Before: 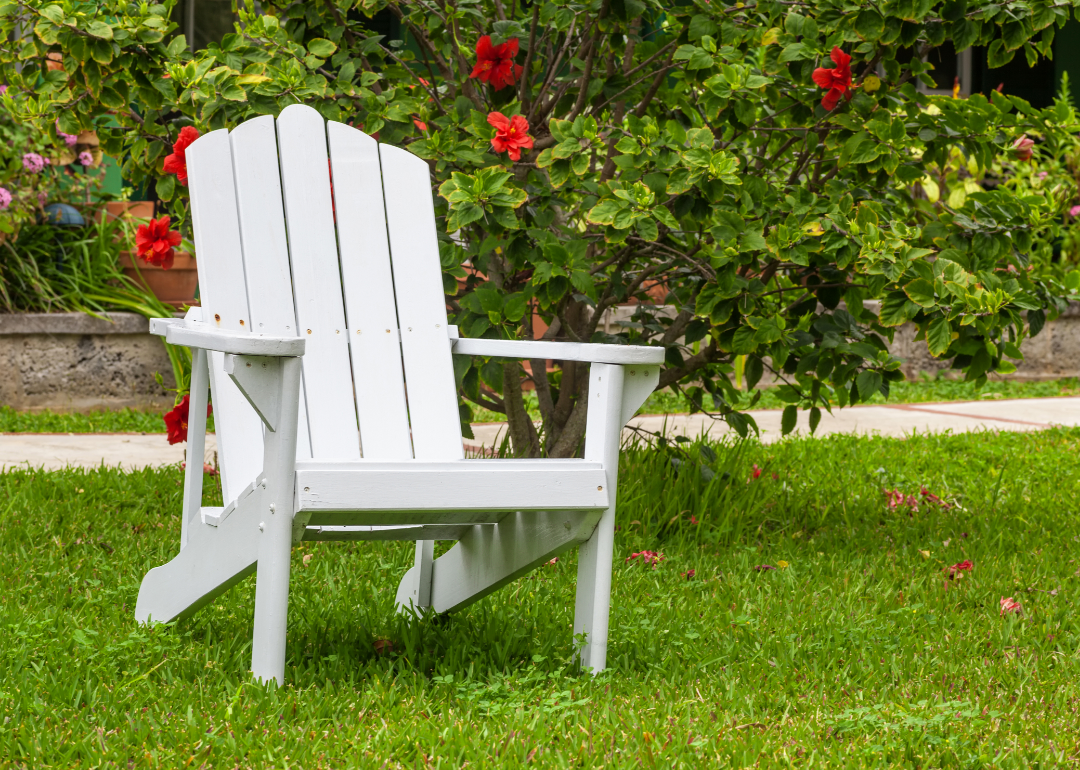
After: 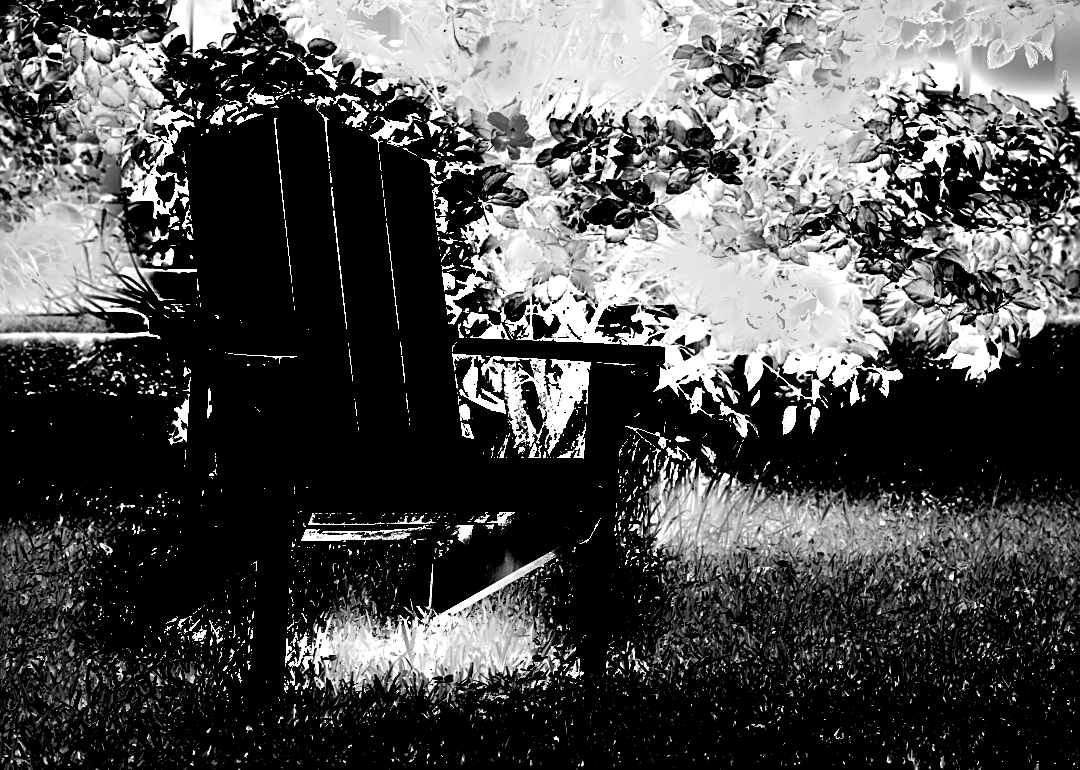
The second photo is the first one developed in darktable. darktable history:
color correction: highlights a* 12.23, highlights b* 5.41
monochrome: on, module defaults
tone curve: curves: ch0 [(0, 0.036) (0.119, 0.115) (0.461, 0.479) (0.715, 0.767) (0.817, 0.865) (1, 0.998)]; ch1 [(0, 0) (0.377, 0.416) (0.44, 0.461) (0.487, 0.49) (0.514, 0.525) (0.538, 0.561) (0.67, 0.713) (1, 1)]; ch2 [(0, 0) (0.38, 0.405) (0.463, 0.445) (0.492, 0.486) (0.529, 0.533) (0.578, 0.59) (0.653, 0.698) (1, 1)], color space Lab, independent channels, preserve colors none
bloom: size 5%, threshold 95%, strength 15%
color balance rgb: linear chroma grading › shadows -10%, linear chroma grading › global chroma 20%, perceptual saturation grading › global saturation 15%, perceptual brilliance grading › global brilliance 30%, perceptual brilliance grading › highlights 12%, perceptual brilliance grading › mid-tones 24%, global vibrance 20%
vignetting: fall-off radius 60.92%
sharpen: on, module defaults
exposure: exposure 3 EV, compensate highlight preservation false
